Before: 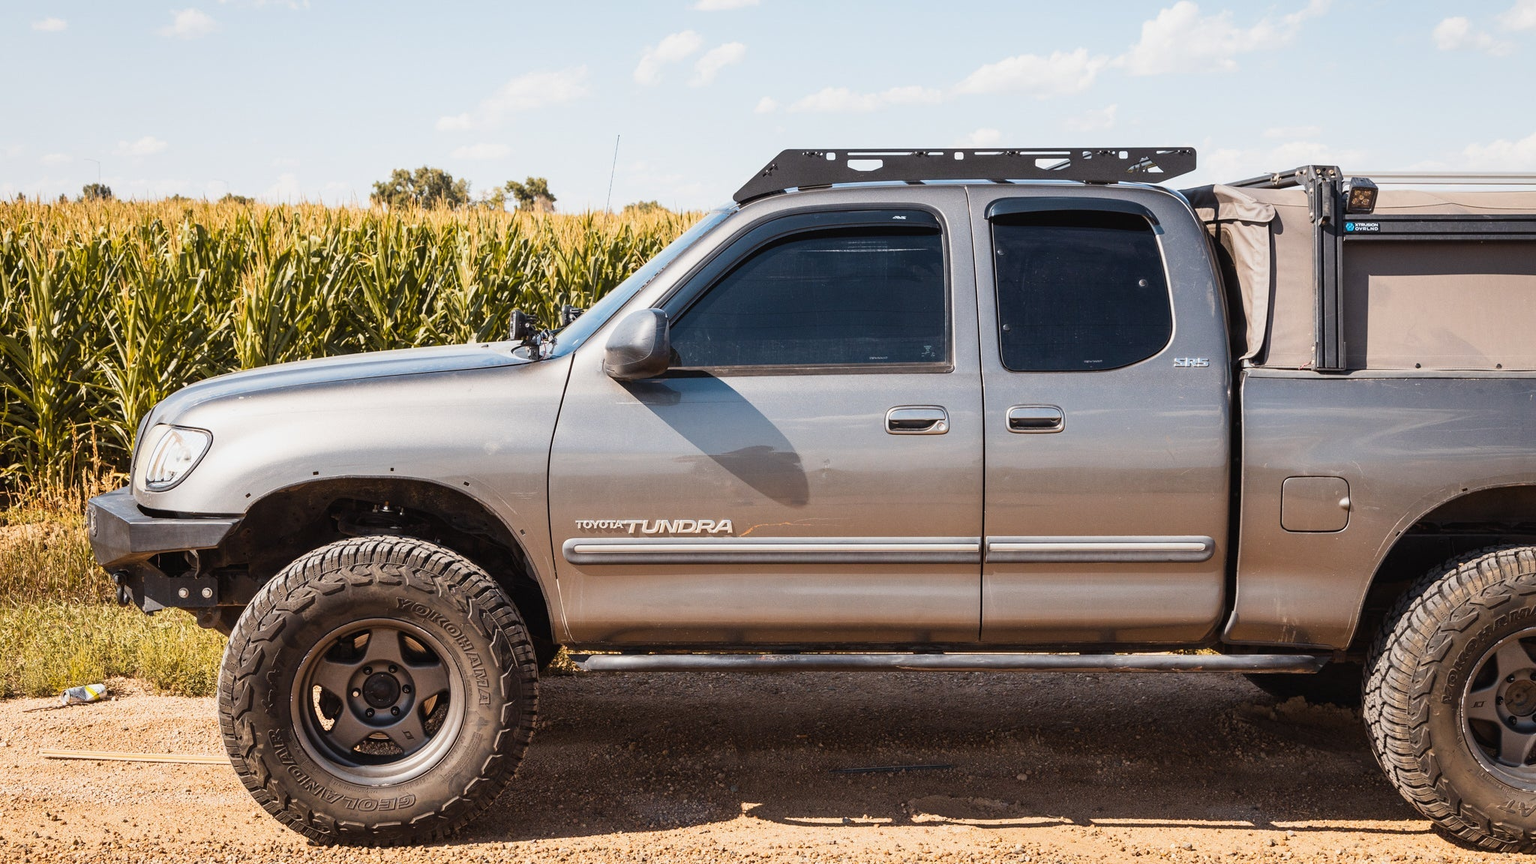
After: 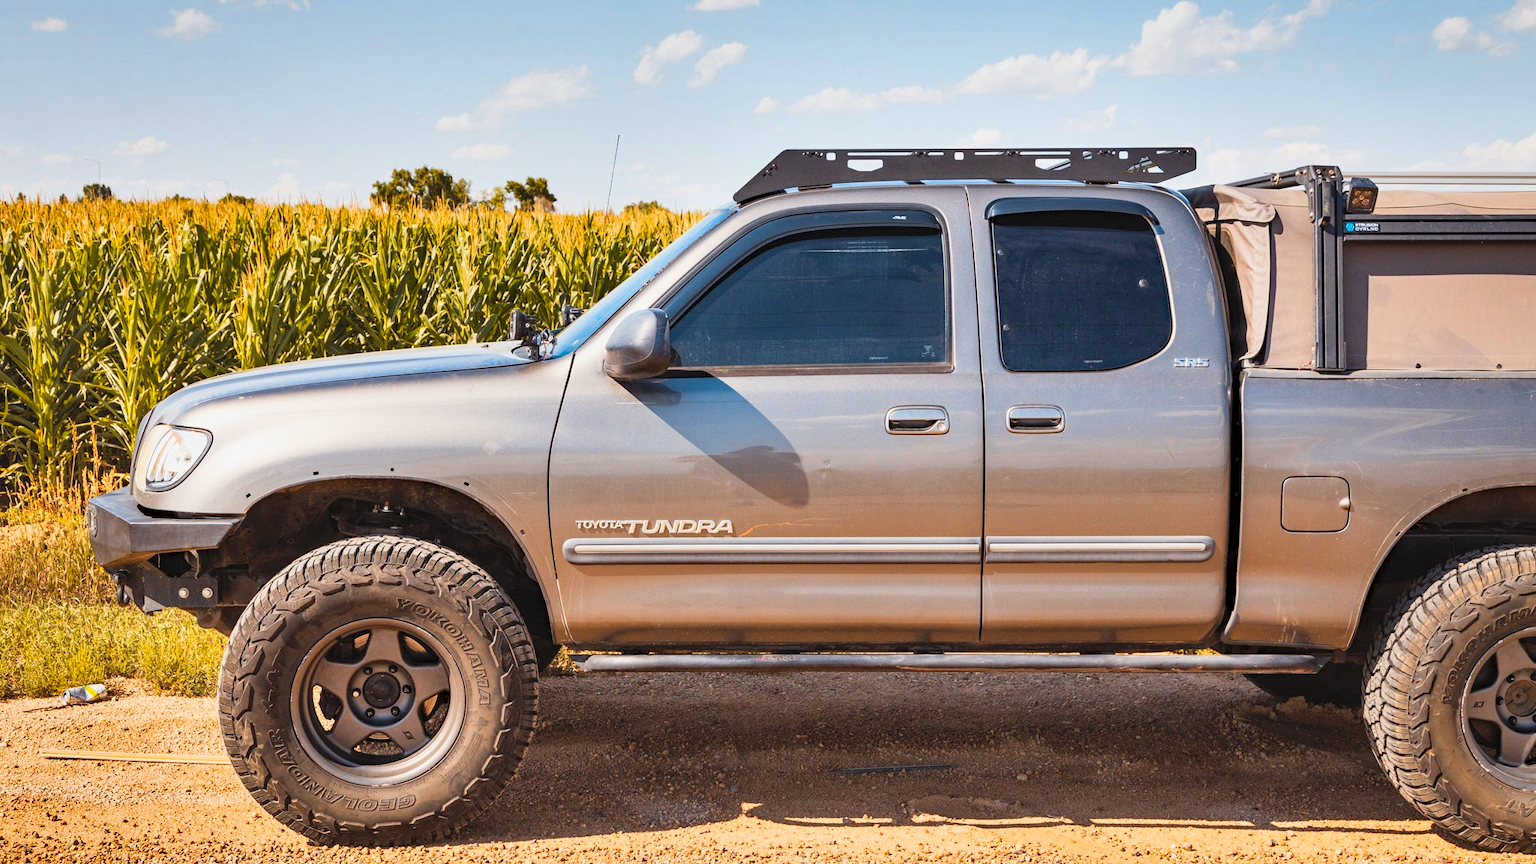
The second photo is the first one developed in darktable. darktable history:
shadows and highlights: radius 100.41, shadows 50.55, highlights -64.36, highlights color adjustment 49.82%, soften with gaussian
haze removal: compatibility mode true, adaptive false
contrast brightness saturation: contrast 0.07, brightness 0.18, saturation 0.4
